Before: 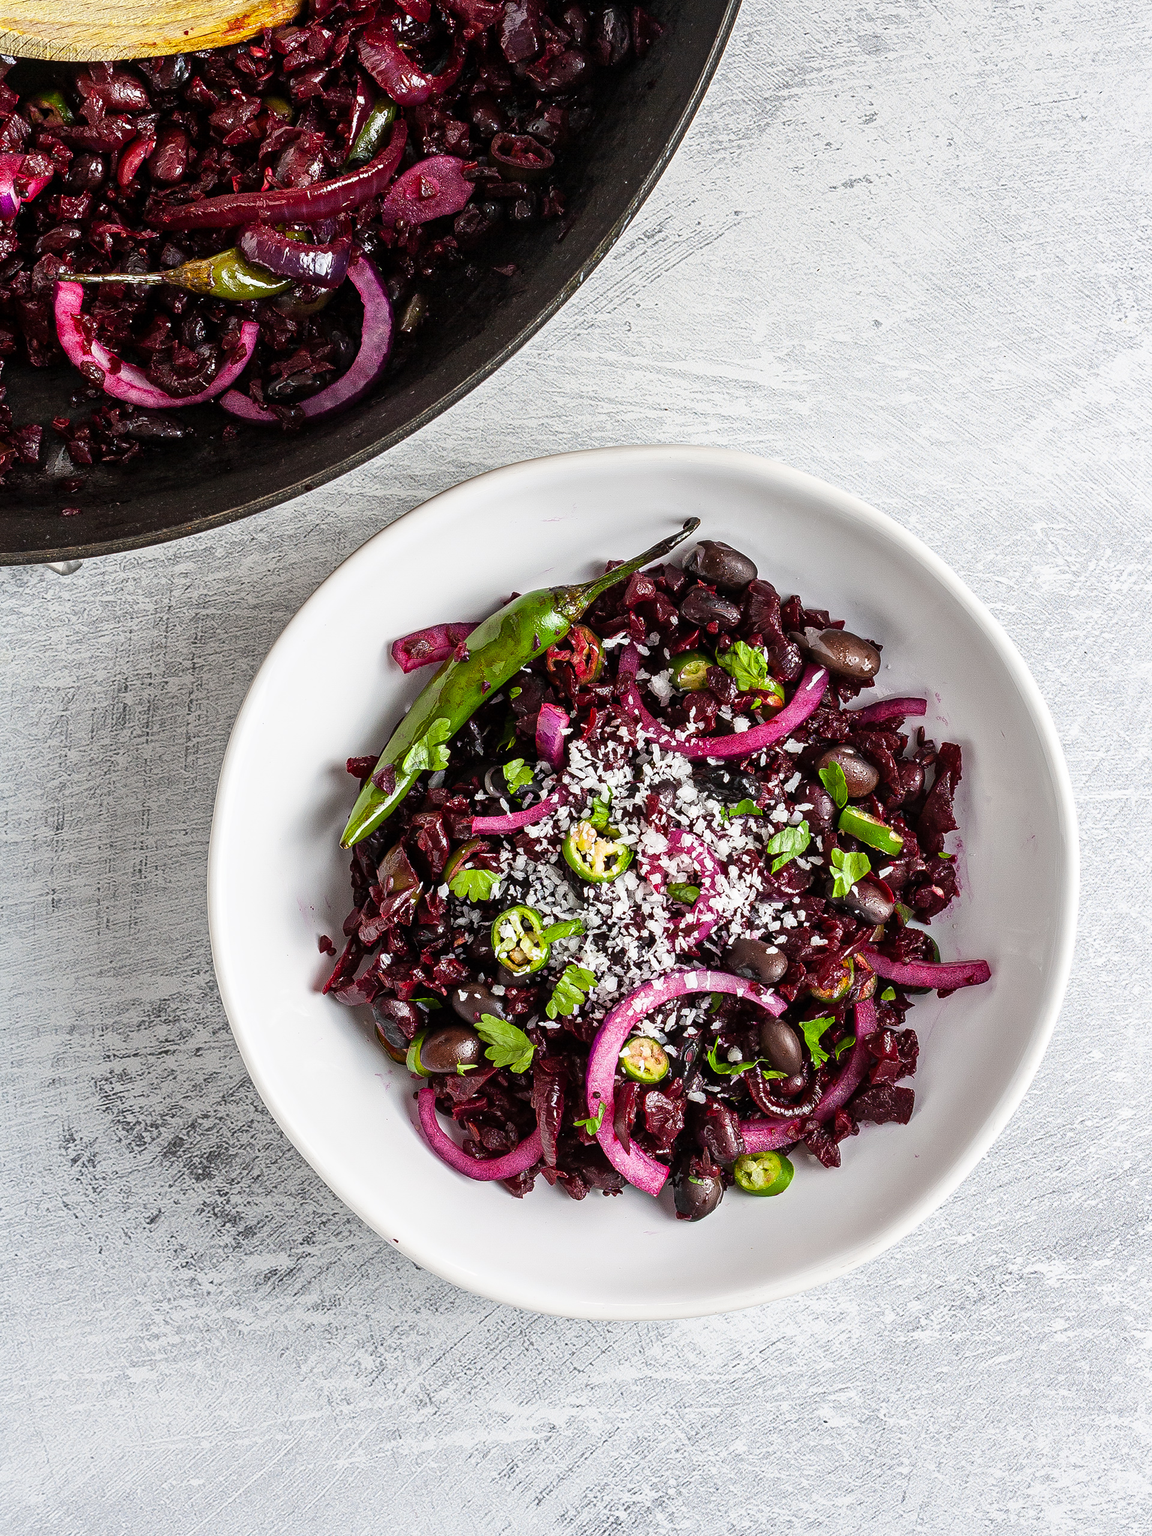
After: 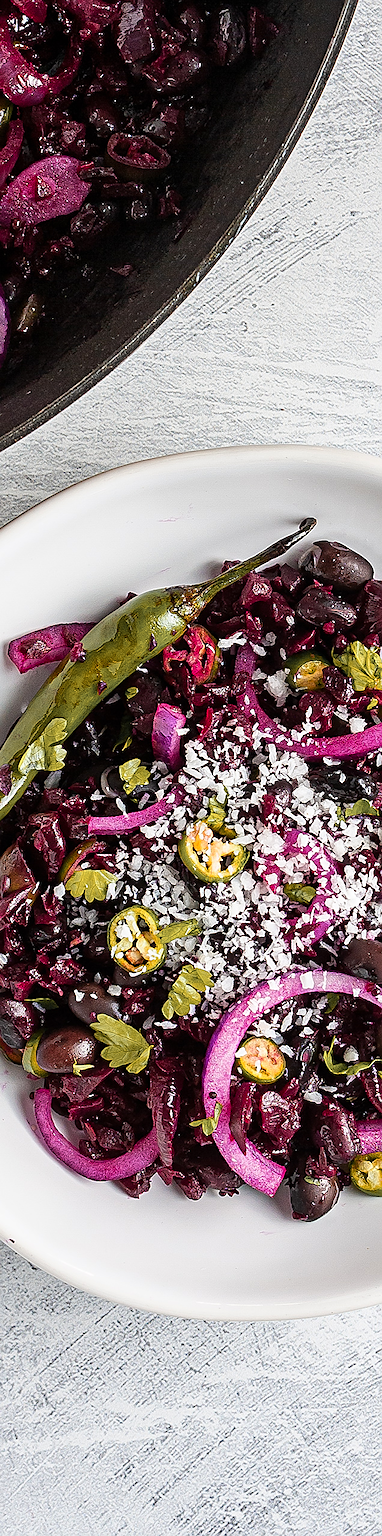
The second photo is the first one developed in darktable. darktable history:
crop: left 33.36%, right 33.36%
sharpen: on, module defaults
color zones: curves: ch1 [(0.263, 0.53) (0.376, 0.287) (0.487, 0.512) (0.748, 0.547) (1, 0.513)]; ch2 [(0.262, 0.45) (0.751, 0.477)], mix 31.98%
